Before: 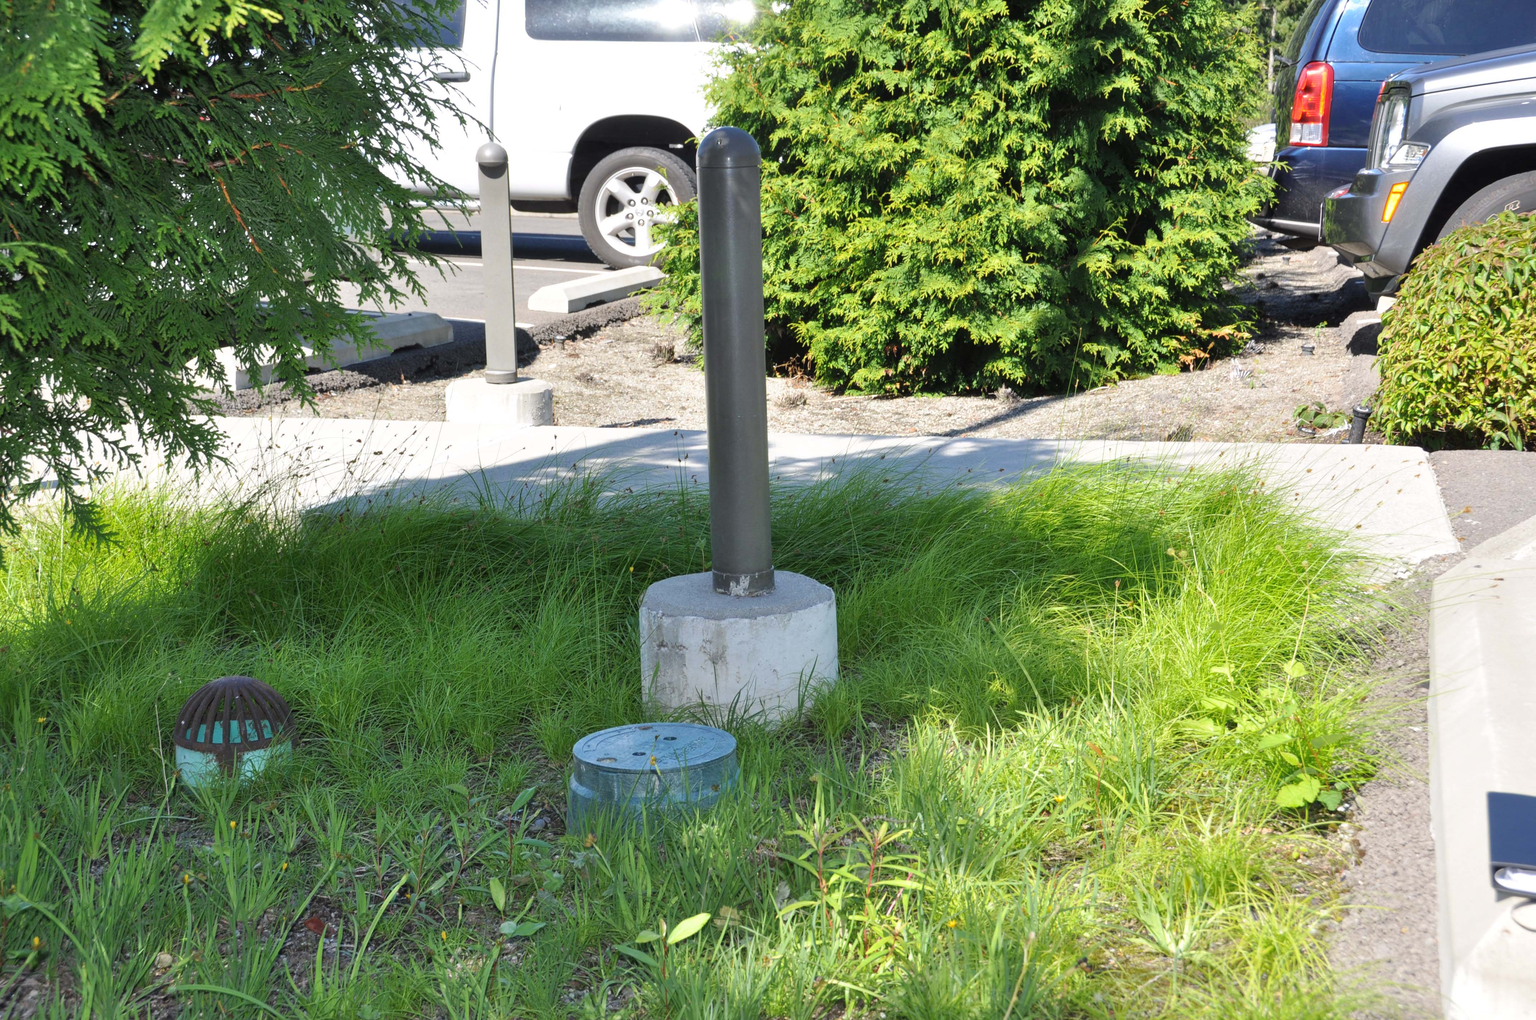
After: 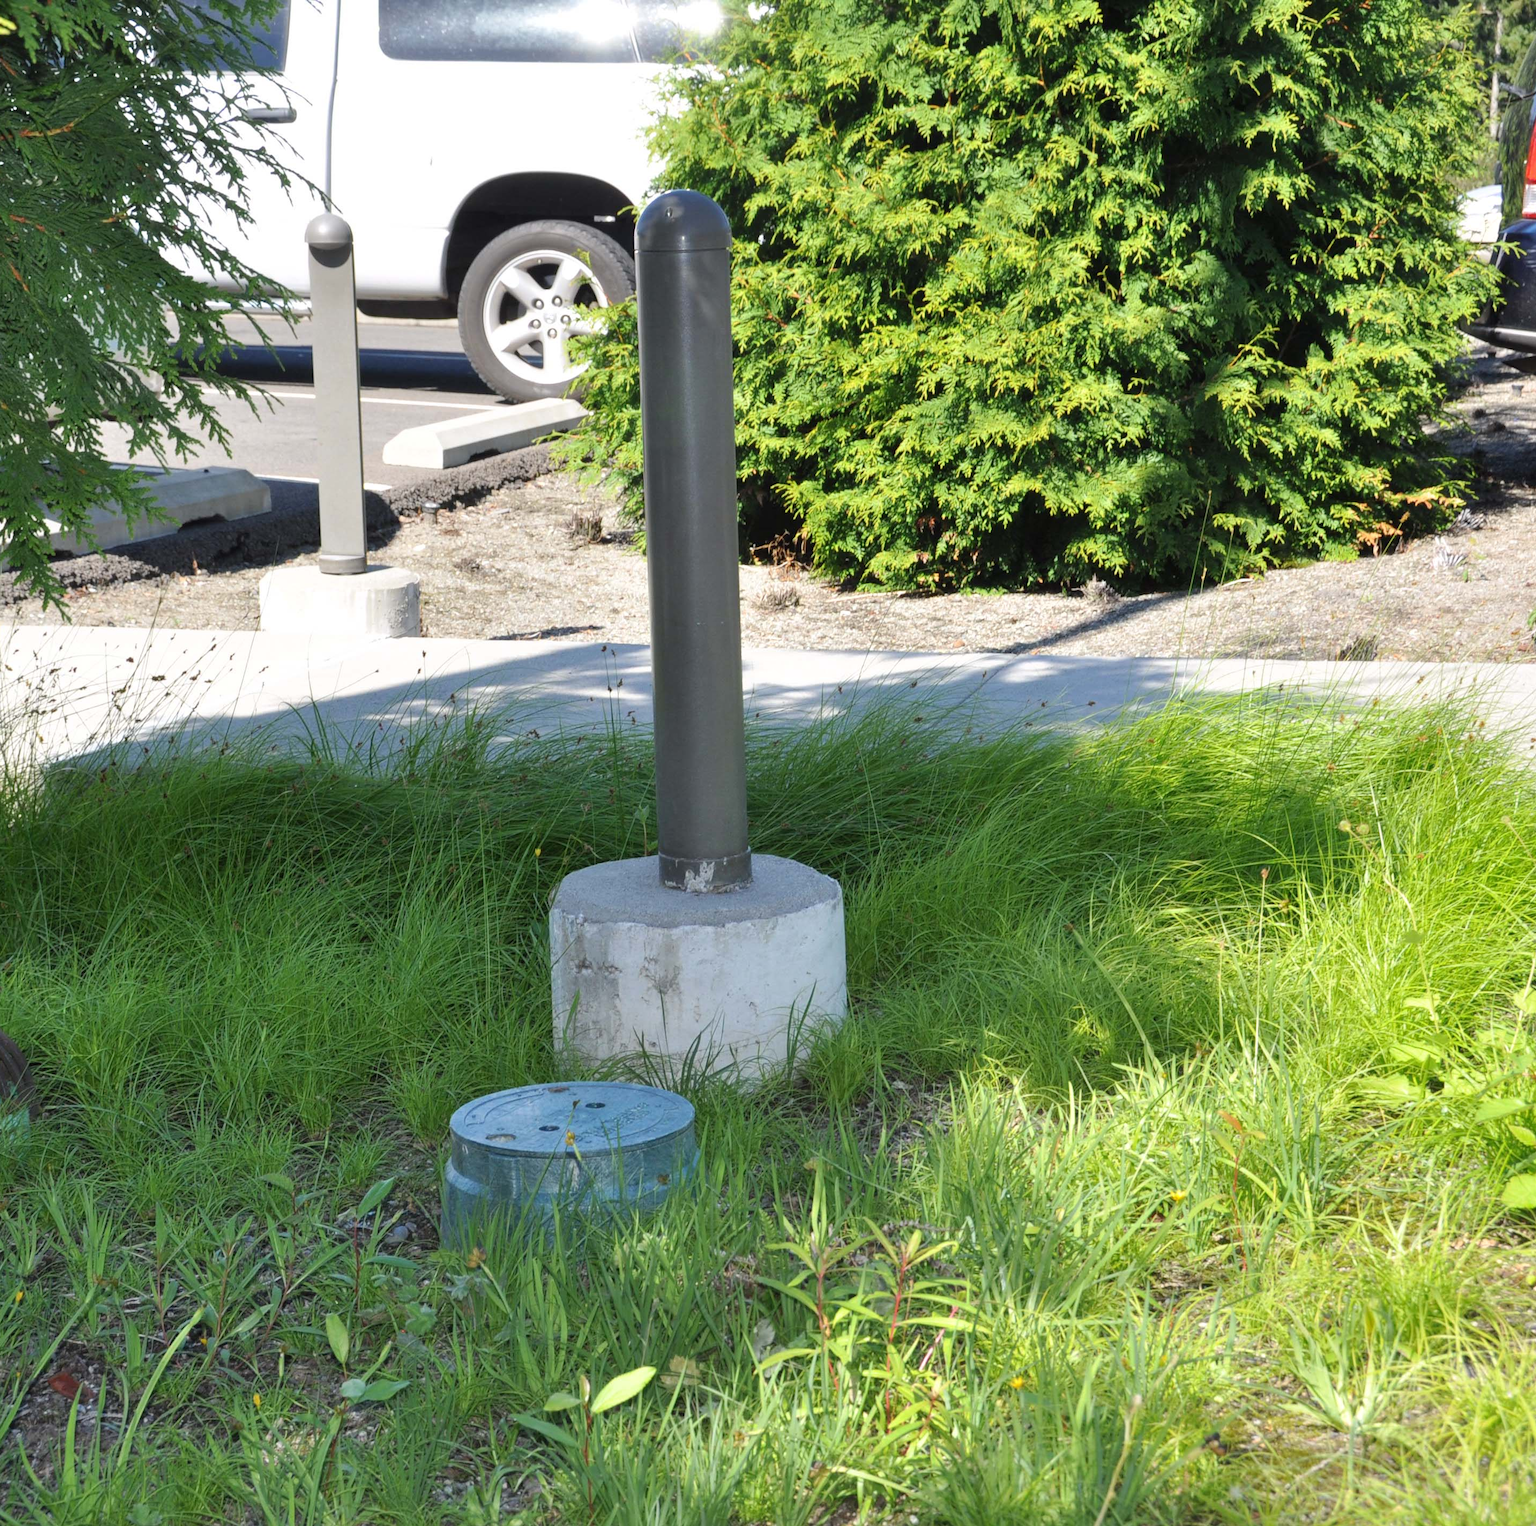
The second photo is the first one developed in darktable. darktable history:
tone equalizer: on, module defaults
crop and rotate: left 17.732%, right 15.423%
